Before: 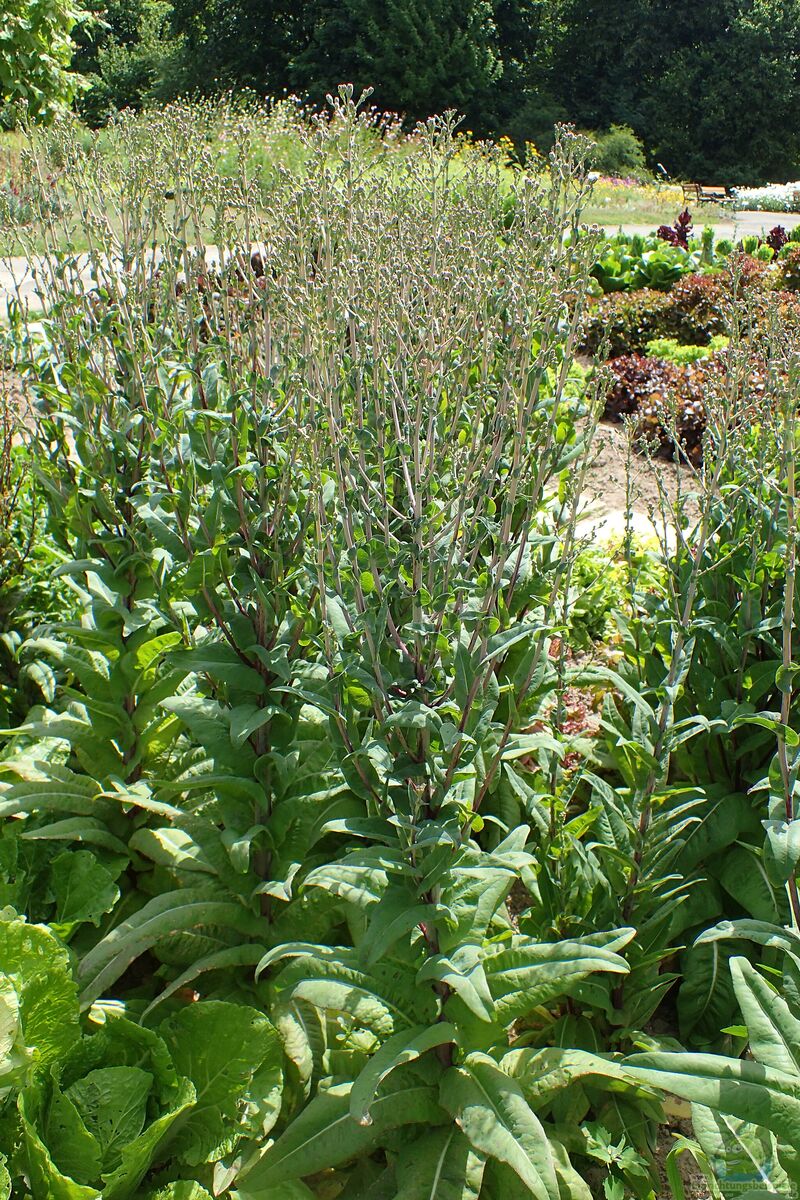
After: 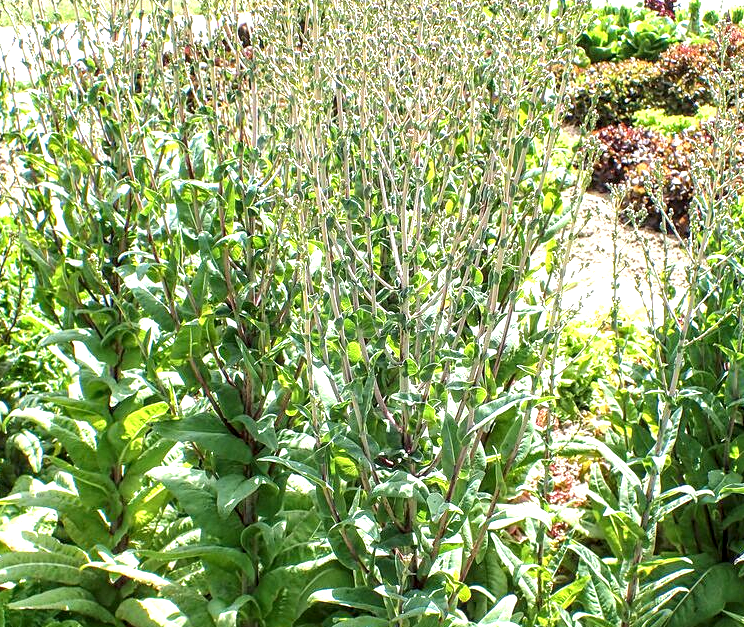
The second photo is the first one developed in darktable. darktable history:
crop: left 1.744%, top 19.225%, right 5.069%, bottom 28.357%
exposure: black level correction 0, exposure 1 EV, compensate exposure bias true, compensate highlight preservation false
local contrast: detail 150%
